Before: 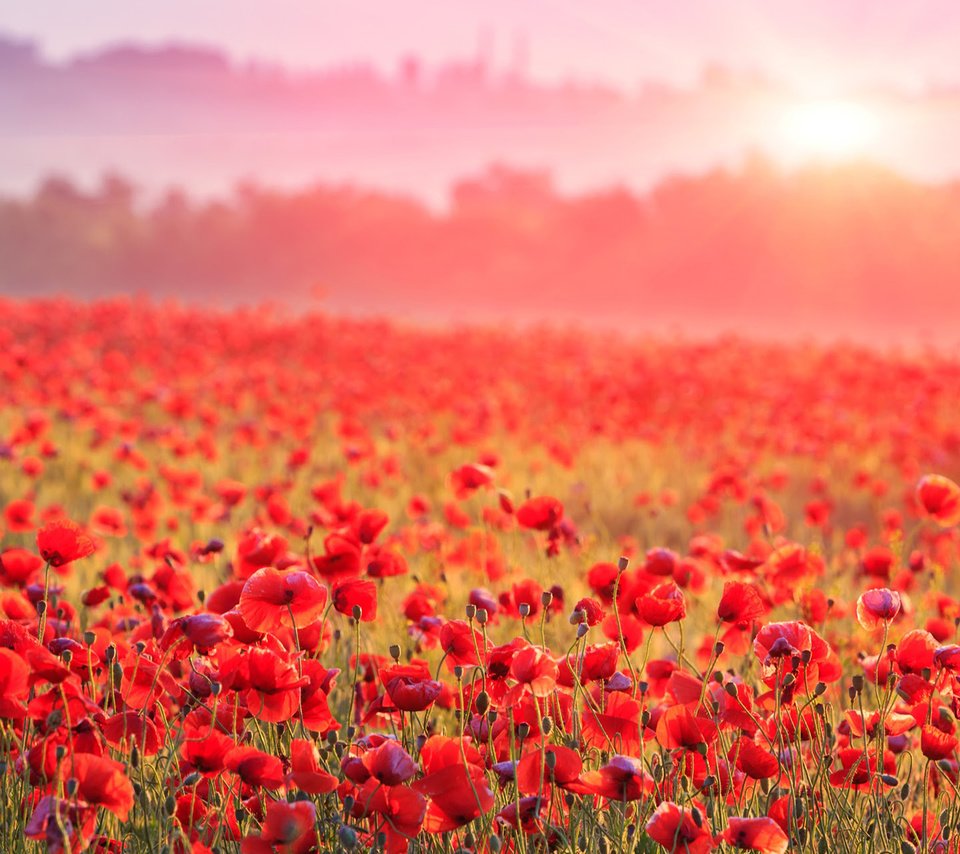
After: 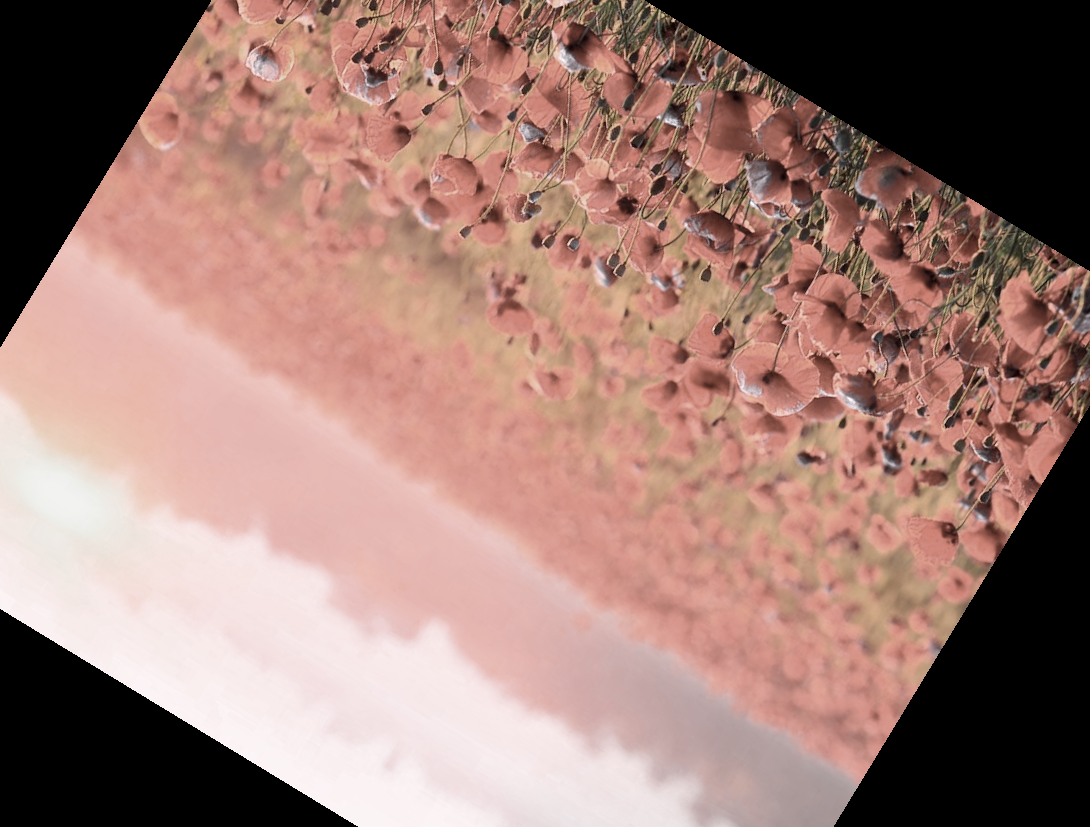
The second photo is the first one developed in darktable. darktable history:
color zones: curves: ch0 [(0, 0.613) (0.01, 0.613) (0.245, 0.448) (0.498, 0.529) (0.642, 0.665) (0.879, 0.777) (0.99, 0.613)]; ch1 [(0, 0.035) (0.121, 0.189) (0.259, 0.197) (0.415, 0.061) (0.589, 0.022) (0.732, 0.022) (0.857, 0.026) (0.991, 0.053)]
crop and rotate: angle 148.68°, left 9.111%, top 15.603%, right 4.588%, bottom 17.041%
tone curve: curves: ch0 [(0, 0) (0.068, 0.031) (0.175, 0.132) (0.337, 0.304) (0.498, 0.511) (0.748, 0.762) (0.993, 0.954)]; ch1 [(0, 0) (0.294, 0.184) (0.359, 0.34) (0.362, 0.35) (0.43, 0.41) (0.469, 0.453) (0.495, 0.489) (0.54, 0.563) (0.612, 0.641) (1, 1)]; ch2 [(0, 0) (0.431, 0.419) (0.495, 0.502) (0.524, 0.534) (0.557, 0.56) (0.634, 0.654) (0.728, 0.722) (1, 1)], color space Lab, independent channels, preserve colors none
